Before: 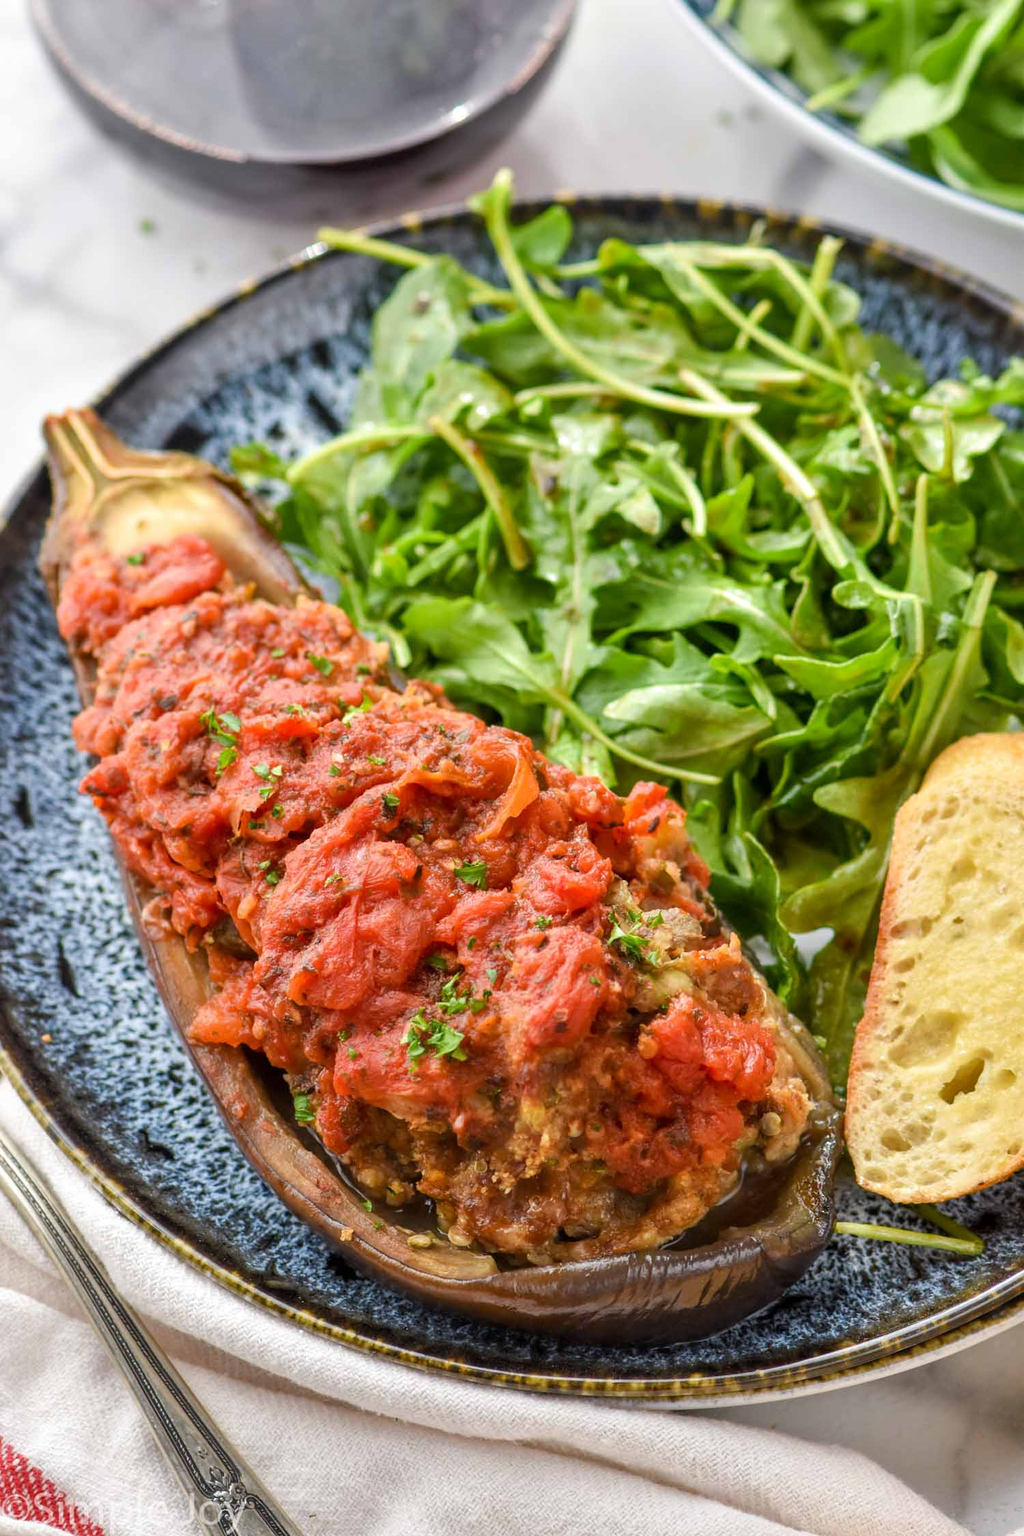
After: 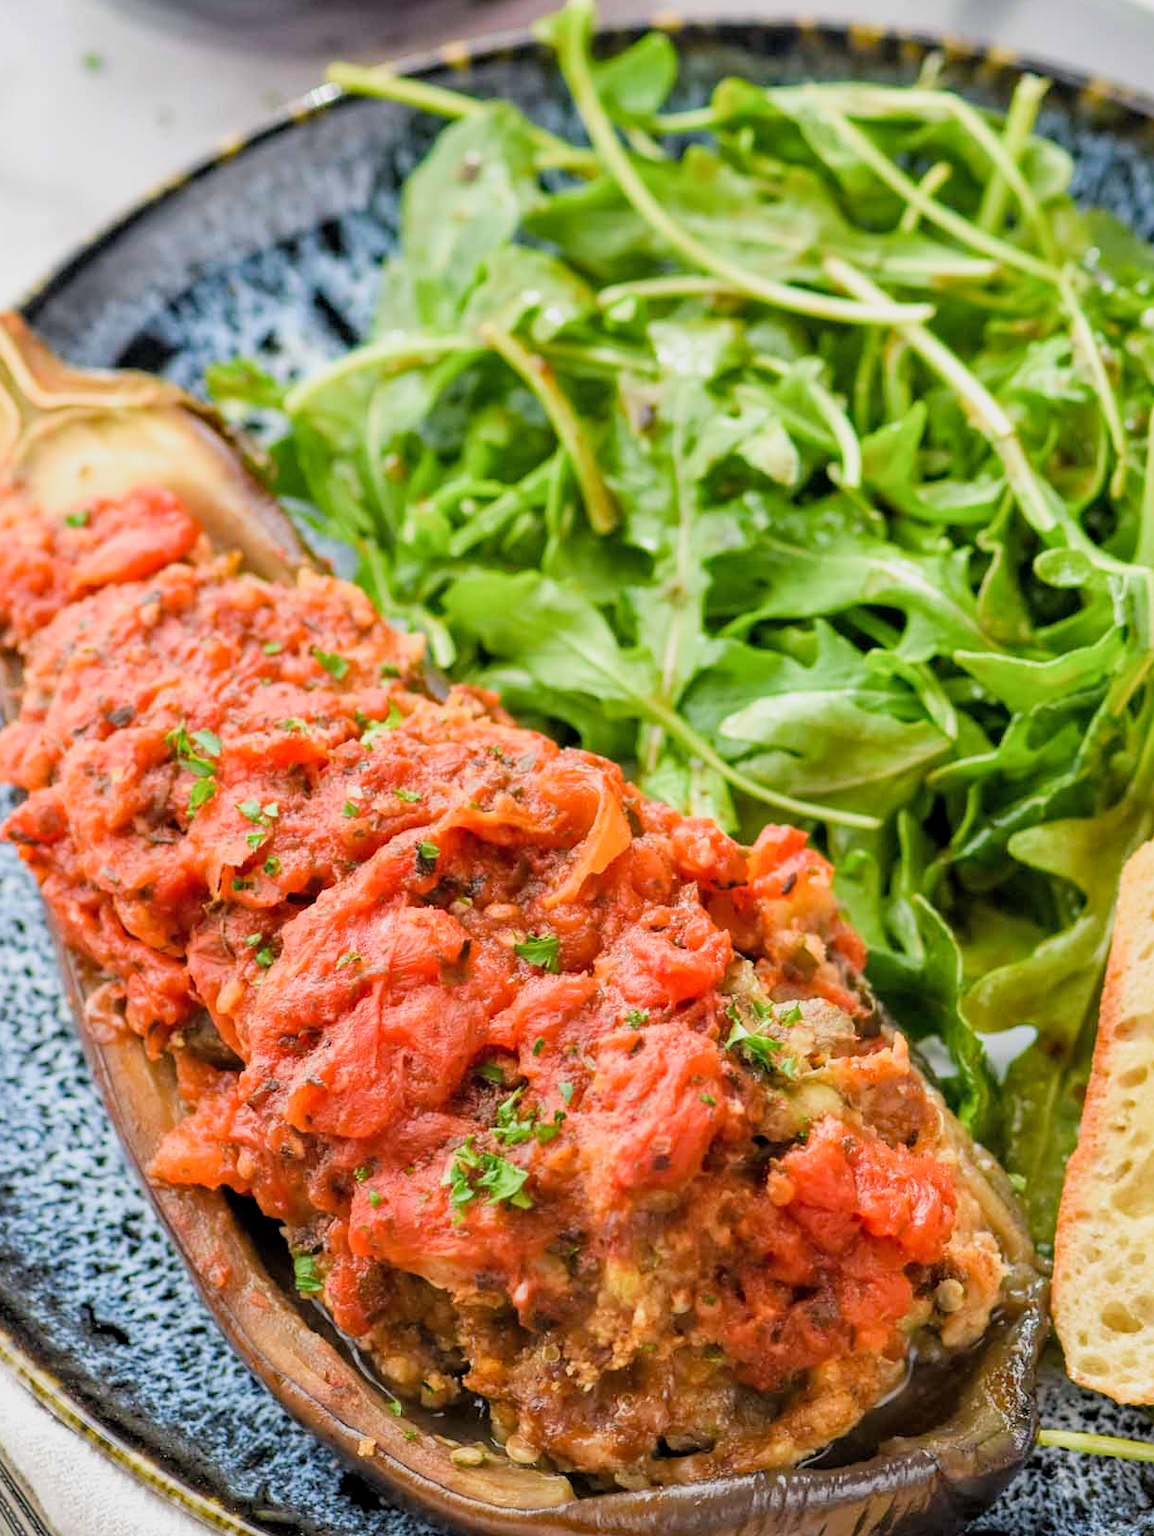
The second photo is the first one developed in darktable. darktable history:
crop: left 7.856%, top 11.836%, right 10.12%, bottom 15.387%
color balance: mode lift, gamma, gain (sRGB), lift [1, 1, 1.022, 1.026]
exposure: exposure 0.493 EV, compensate highlight preservation false
filmic rgb: middle gray luminance 18.42%, black relative exposure -9 EV, white relative exposure 3.75 EV, threshold 6 EV, target black luminance 0%, hardness 4.85, latitude 67.35%, contrast 0.955, highlights saturation mix 20%, shadows ↔ highlights balance 21.36%, add noise in highlights 0, preserve chrominance luminance Y, color science v3 (2019), use custom middle-gray values true, iterations of high-quality reconstruction 0, contrast in highlights soft, enable highlight reconstruction true
haze removal: adaptive false
